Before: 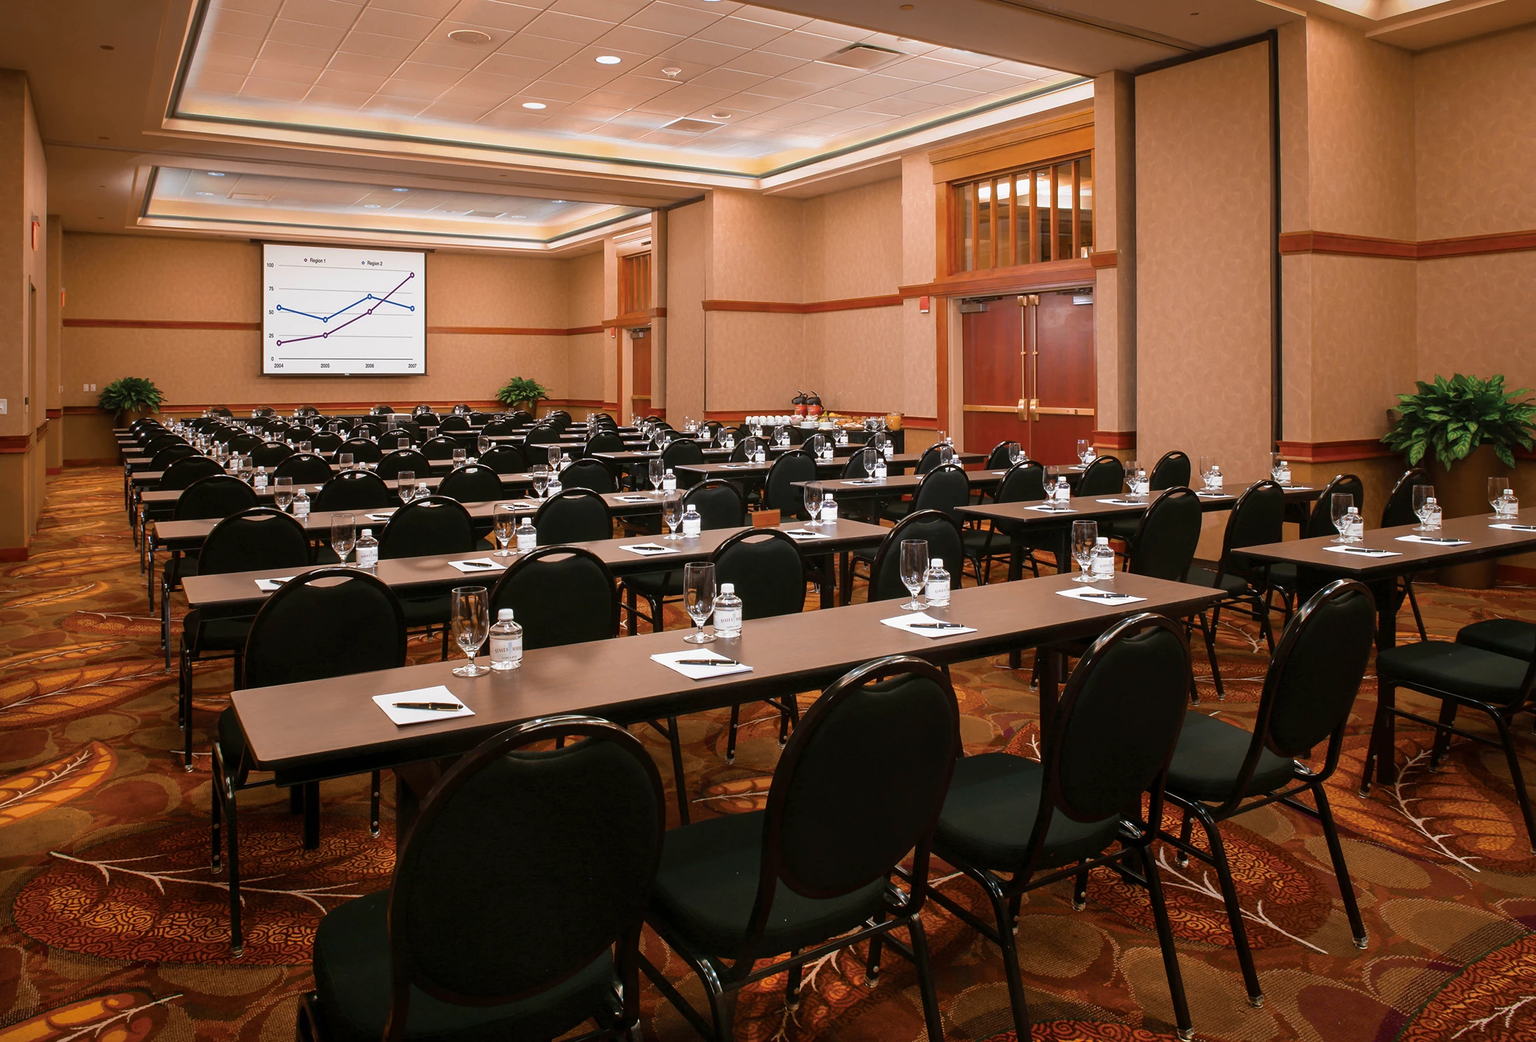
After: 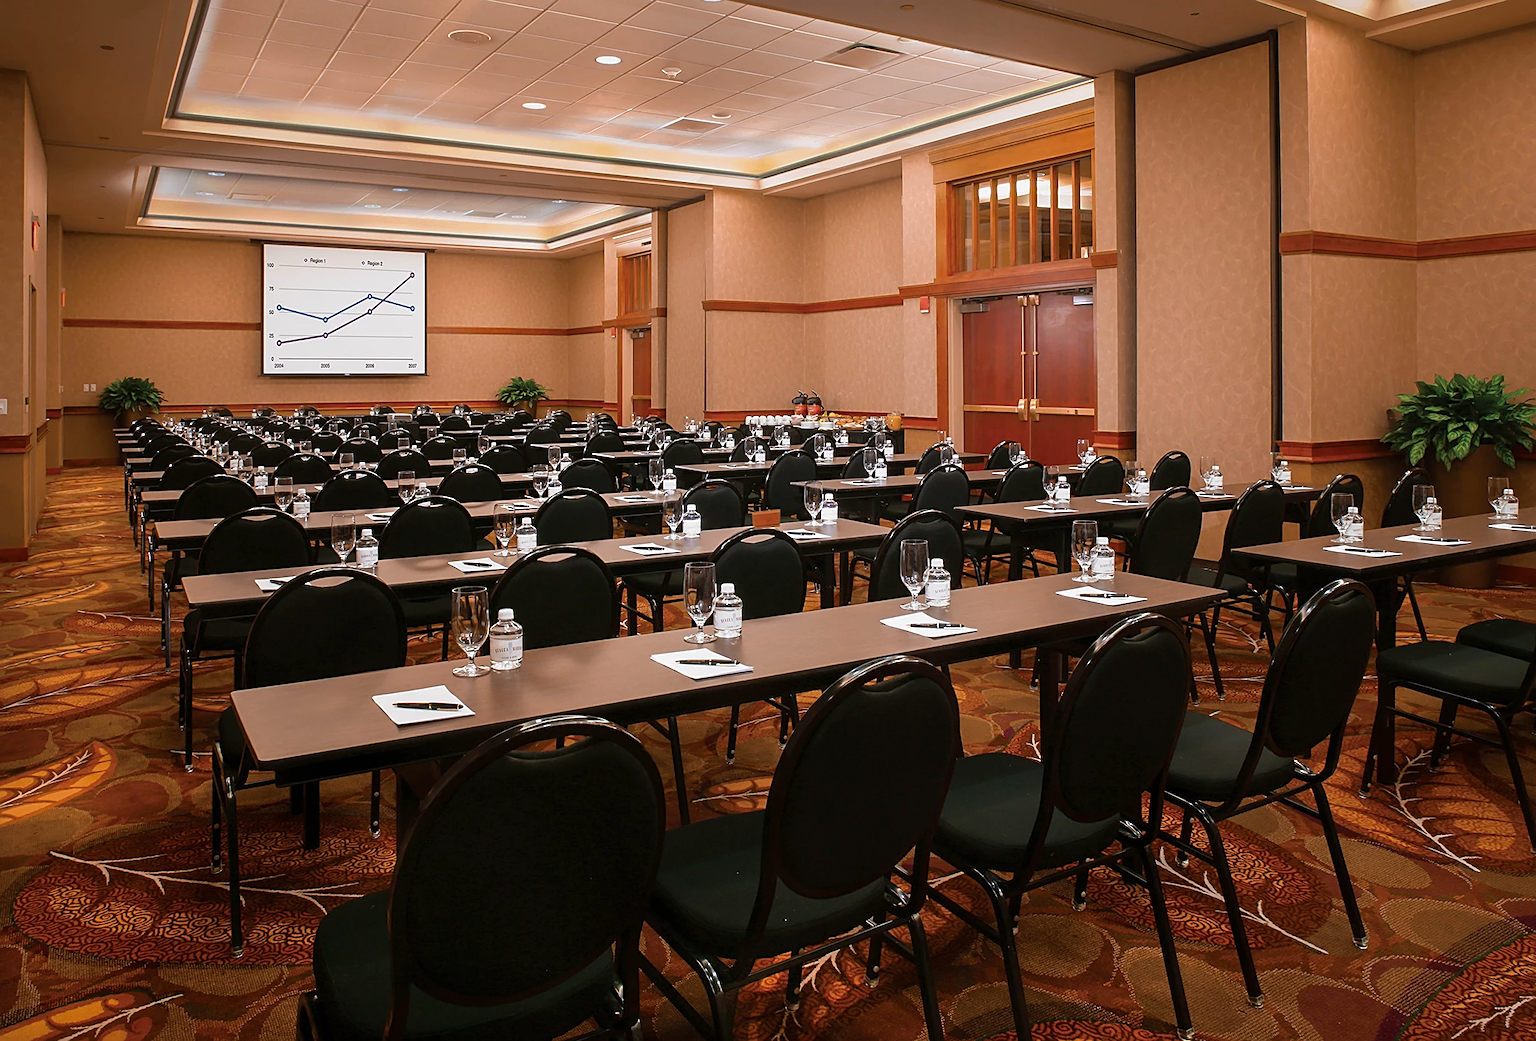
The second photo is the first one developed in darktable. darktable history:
exposure: exposure -0.05 EV
sharpen: on, module defaults
